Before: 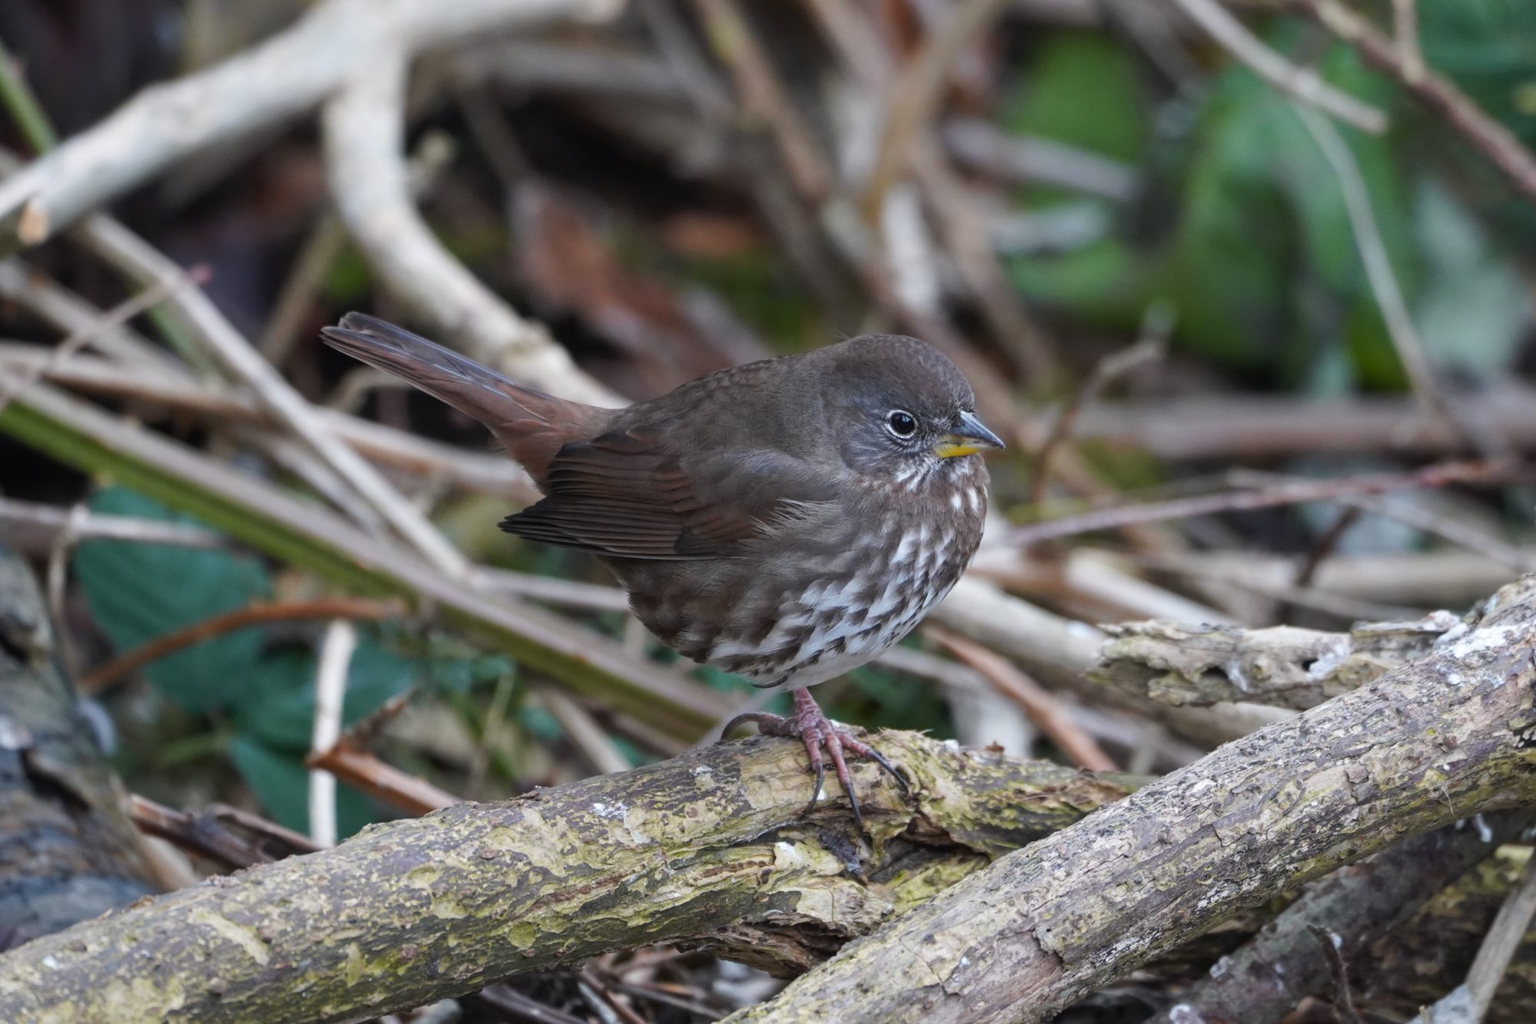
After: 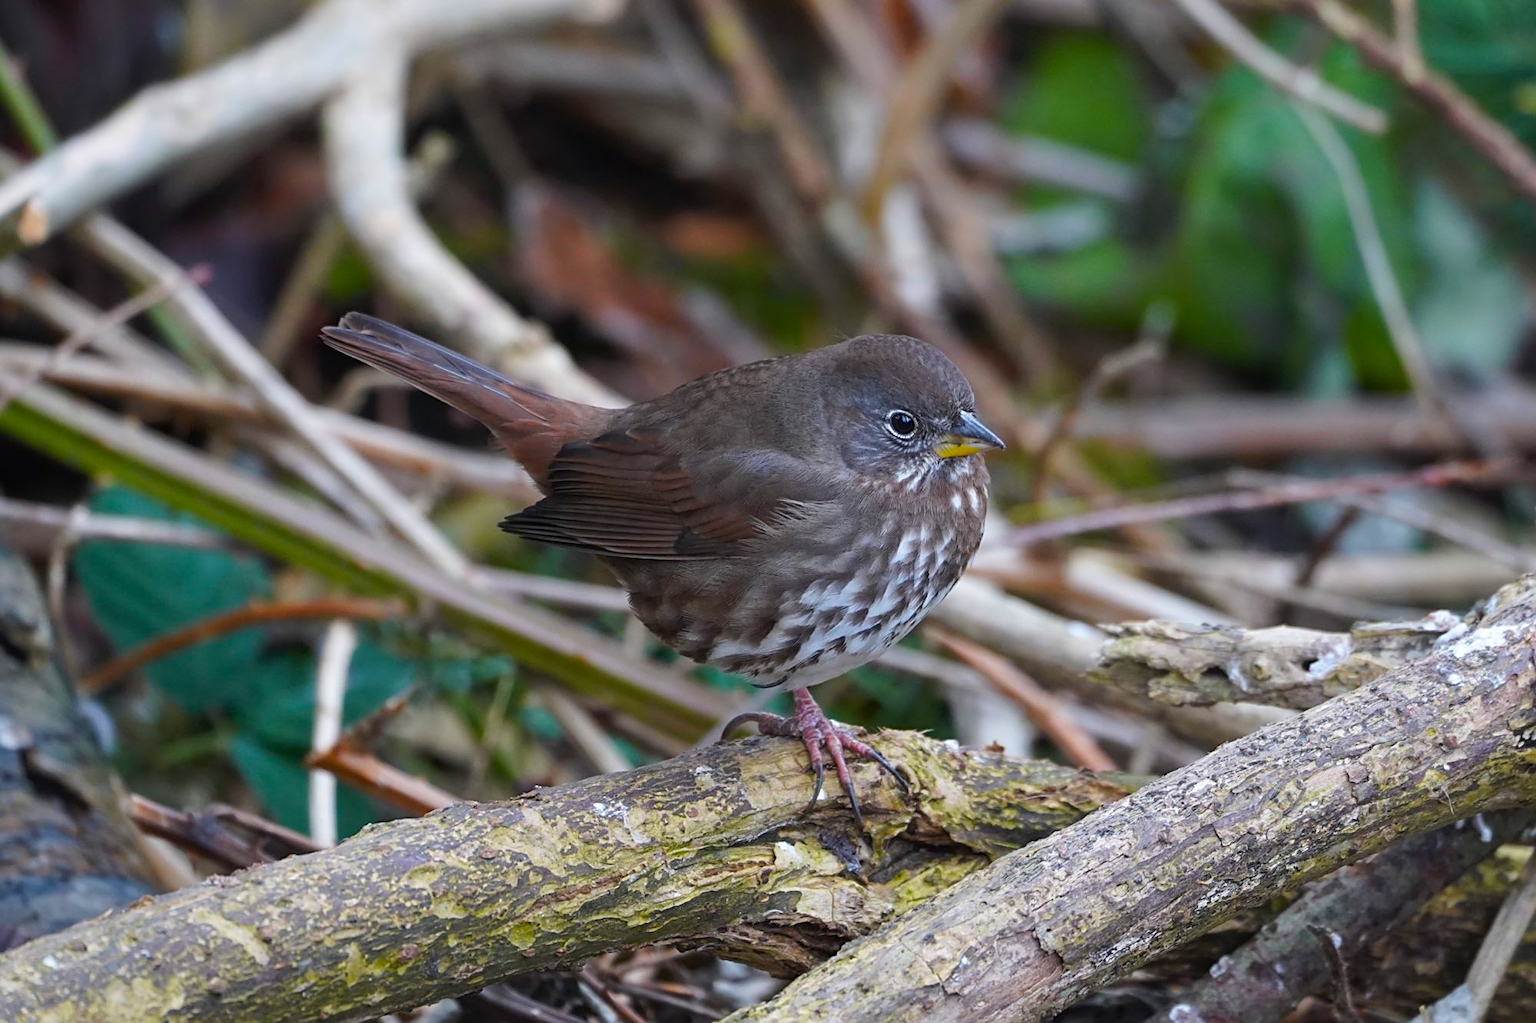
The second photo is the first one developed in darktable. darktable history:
sharpen: on, module defaults
color balance rgb: perceptual saturation grading › global saturation 40%, global vibrance 15%
